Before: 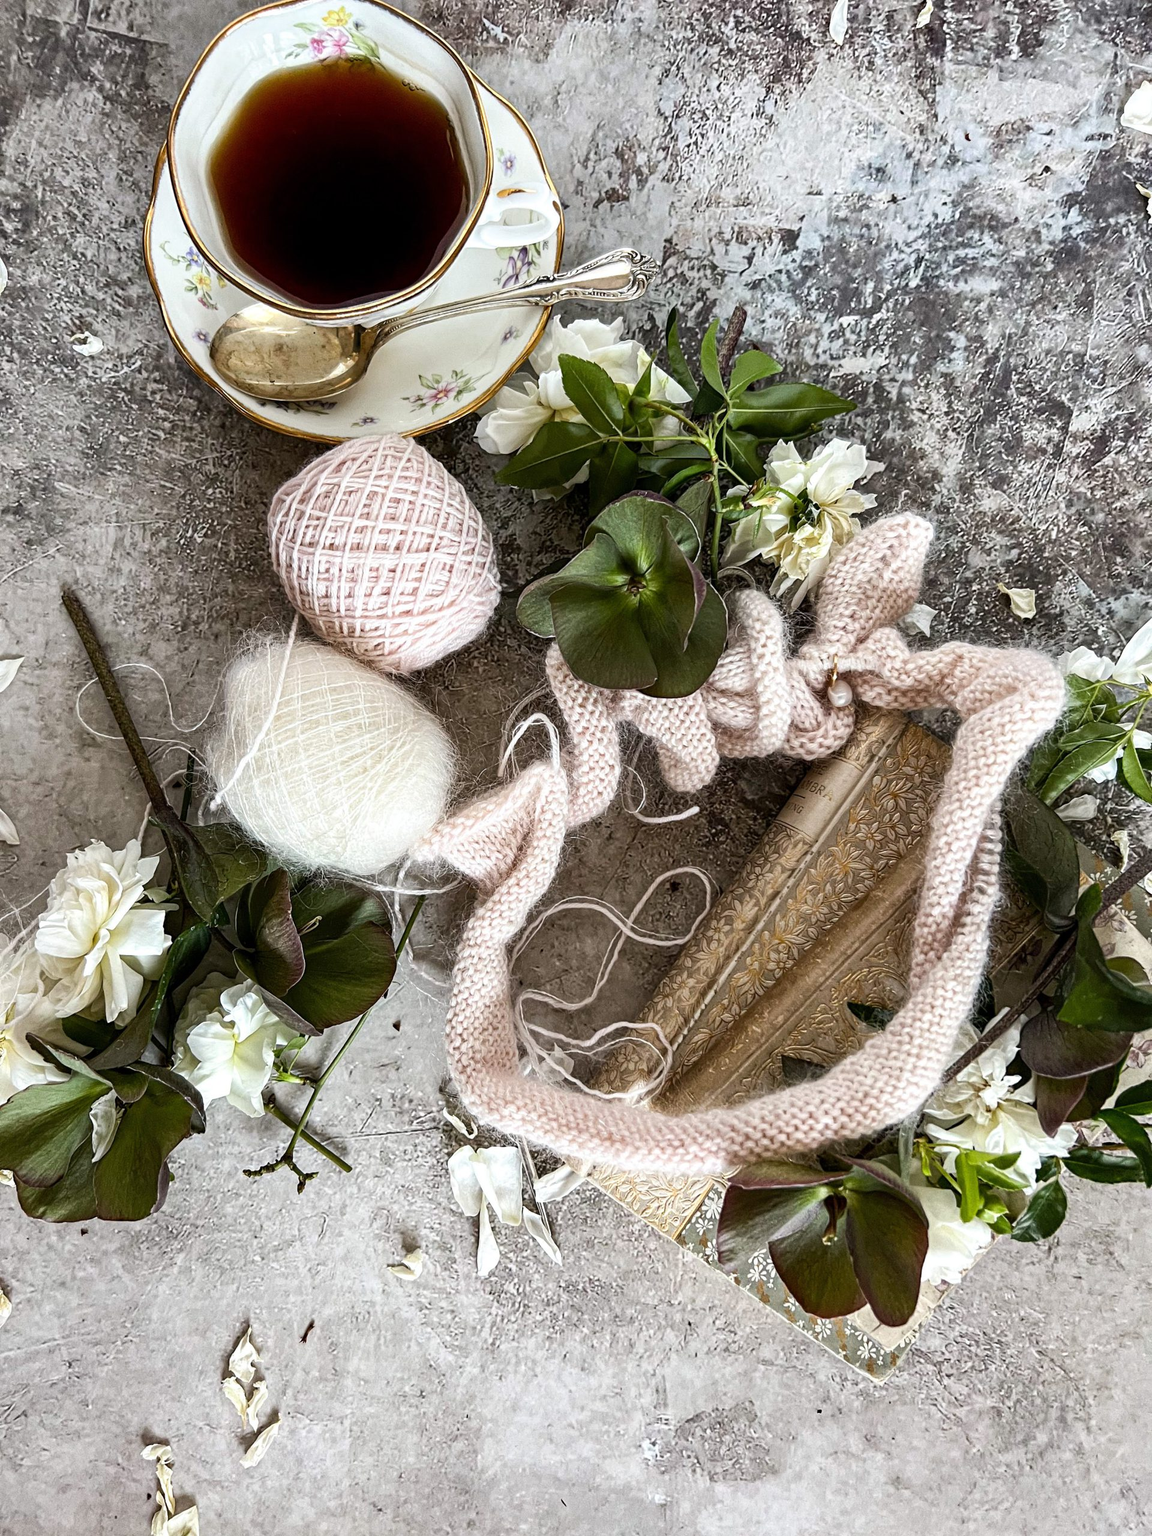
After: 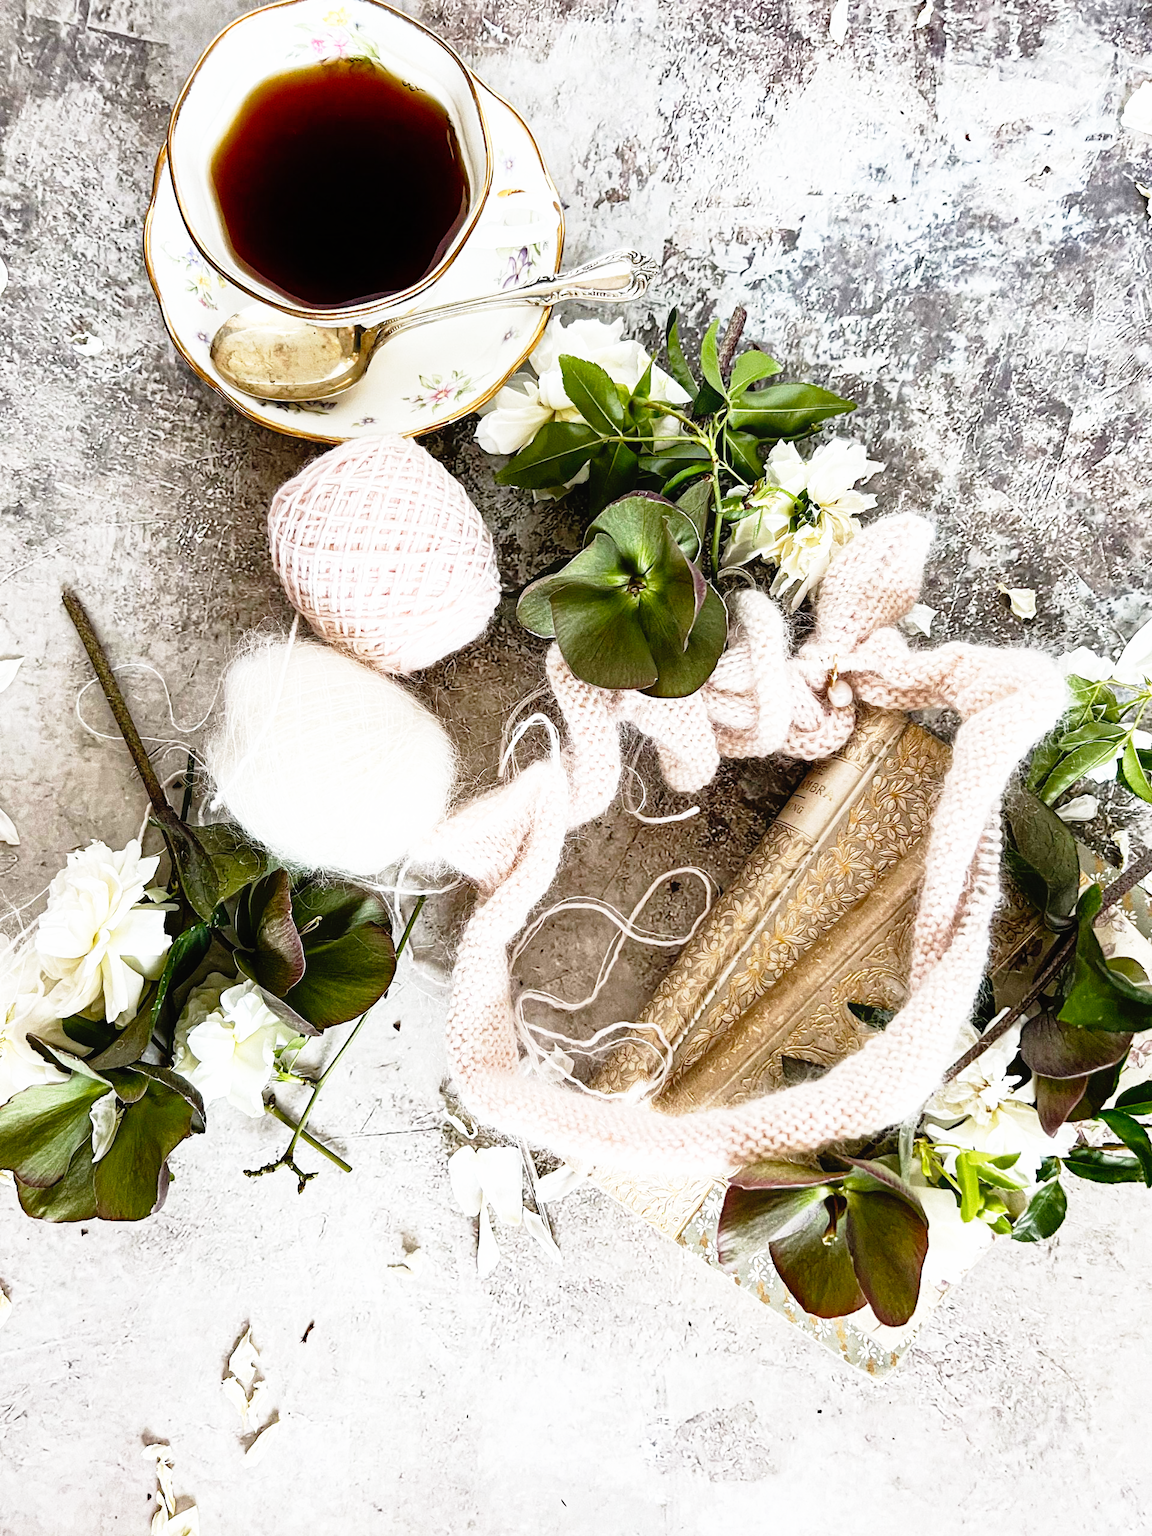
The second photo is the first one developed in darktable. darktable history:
base curve: curves: ch0 [(0, 0) (0.012, 0.01) (0.073, 0.168) (0.31, 0.711) (0.645, 0.957) (1, 1)], preserve colors none
color balance: mode lift, gamma, gain (sRGB)
contrast equalizer: octaves 7, y [[0.6 ×6], [0.55 ×6], [0 ×6], [0 ×6], [0 ×6]], mix -0.3
